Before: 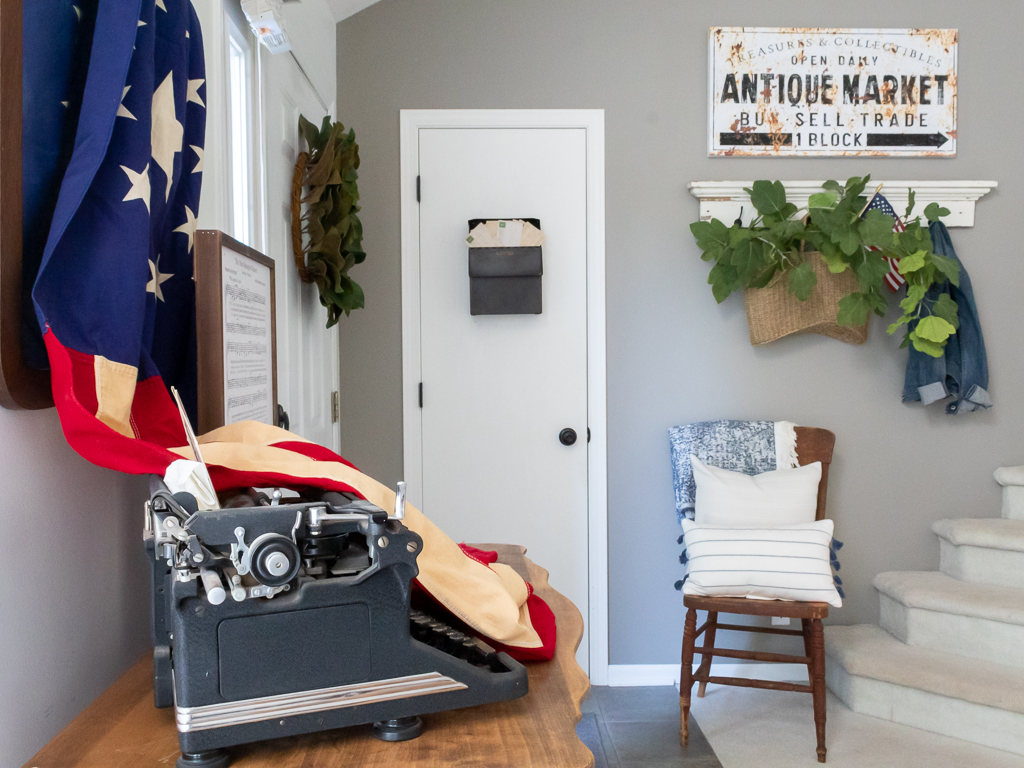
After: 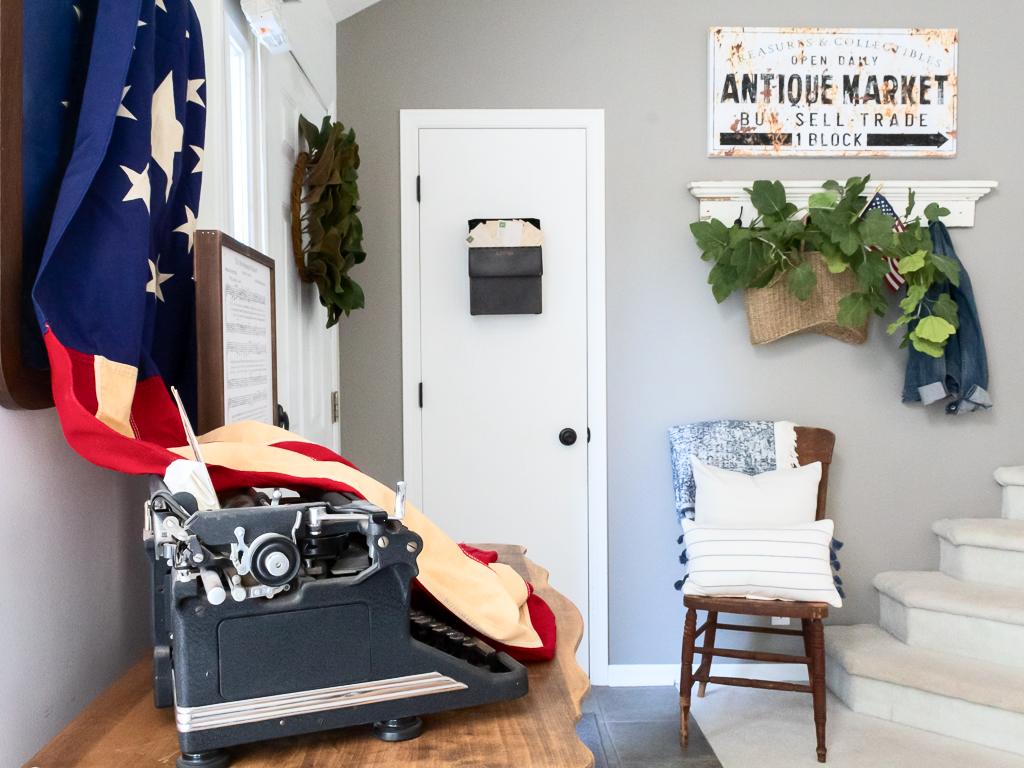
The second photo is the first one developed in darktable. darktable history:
contrast brightness saturation: contrast 0.238, brightness 0.088
